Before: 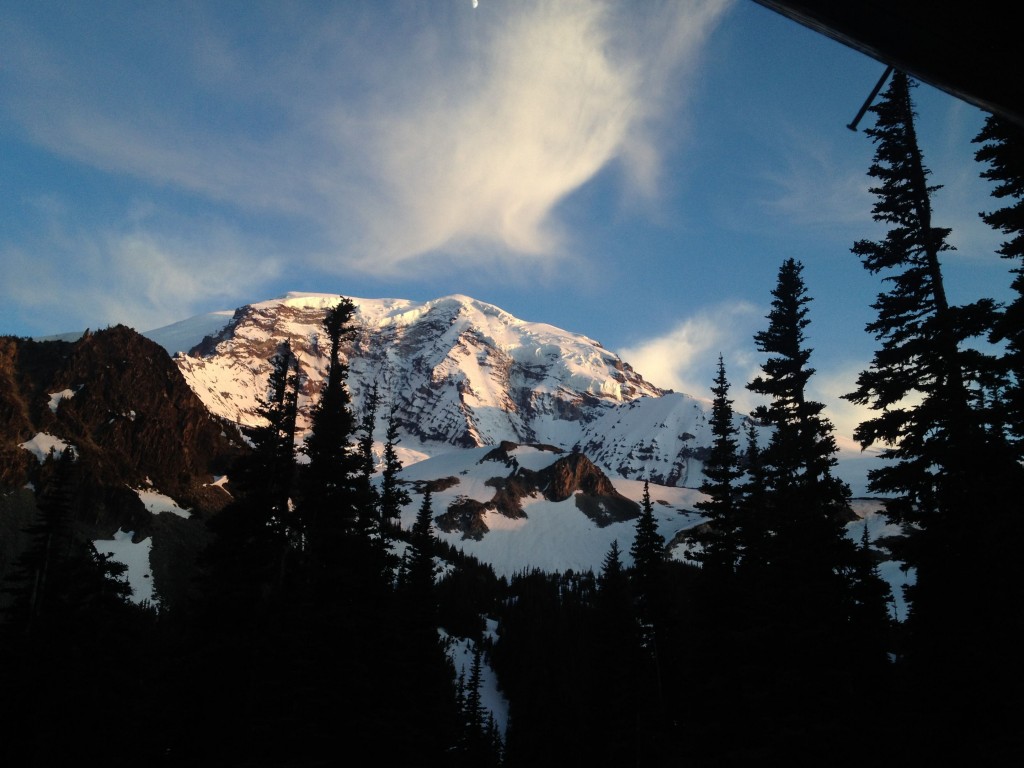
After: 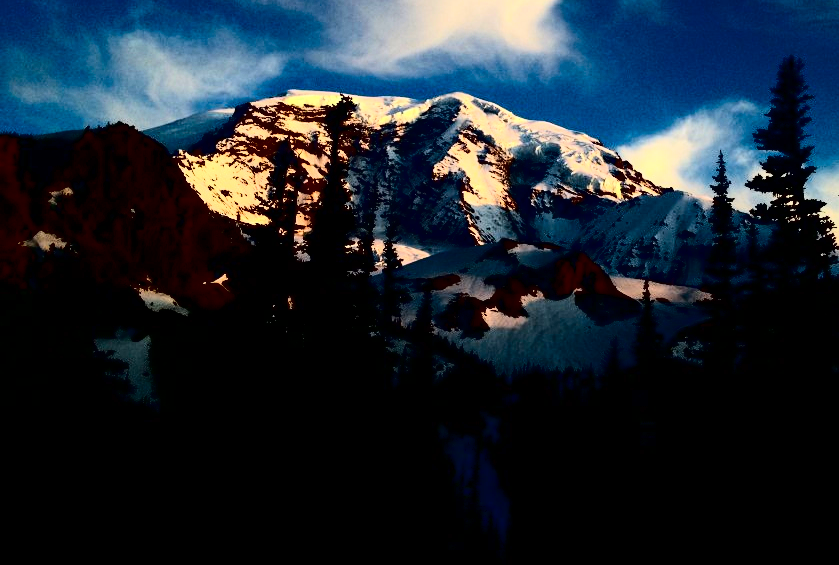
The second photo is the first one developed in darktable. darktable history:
crop: top 26.422%, right 18.035%
contrast brightness saturation: contrast 0.75, brightness -0.992, saturation 0.981
